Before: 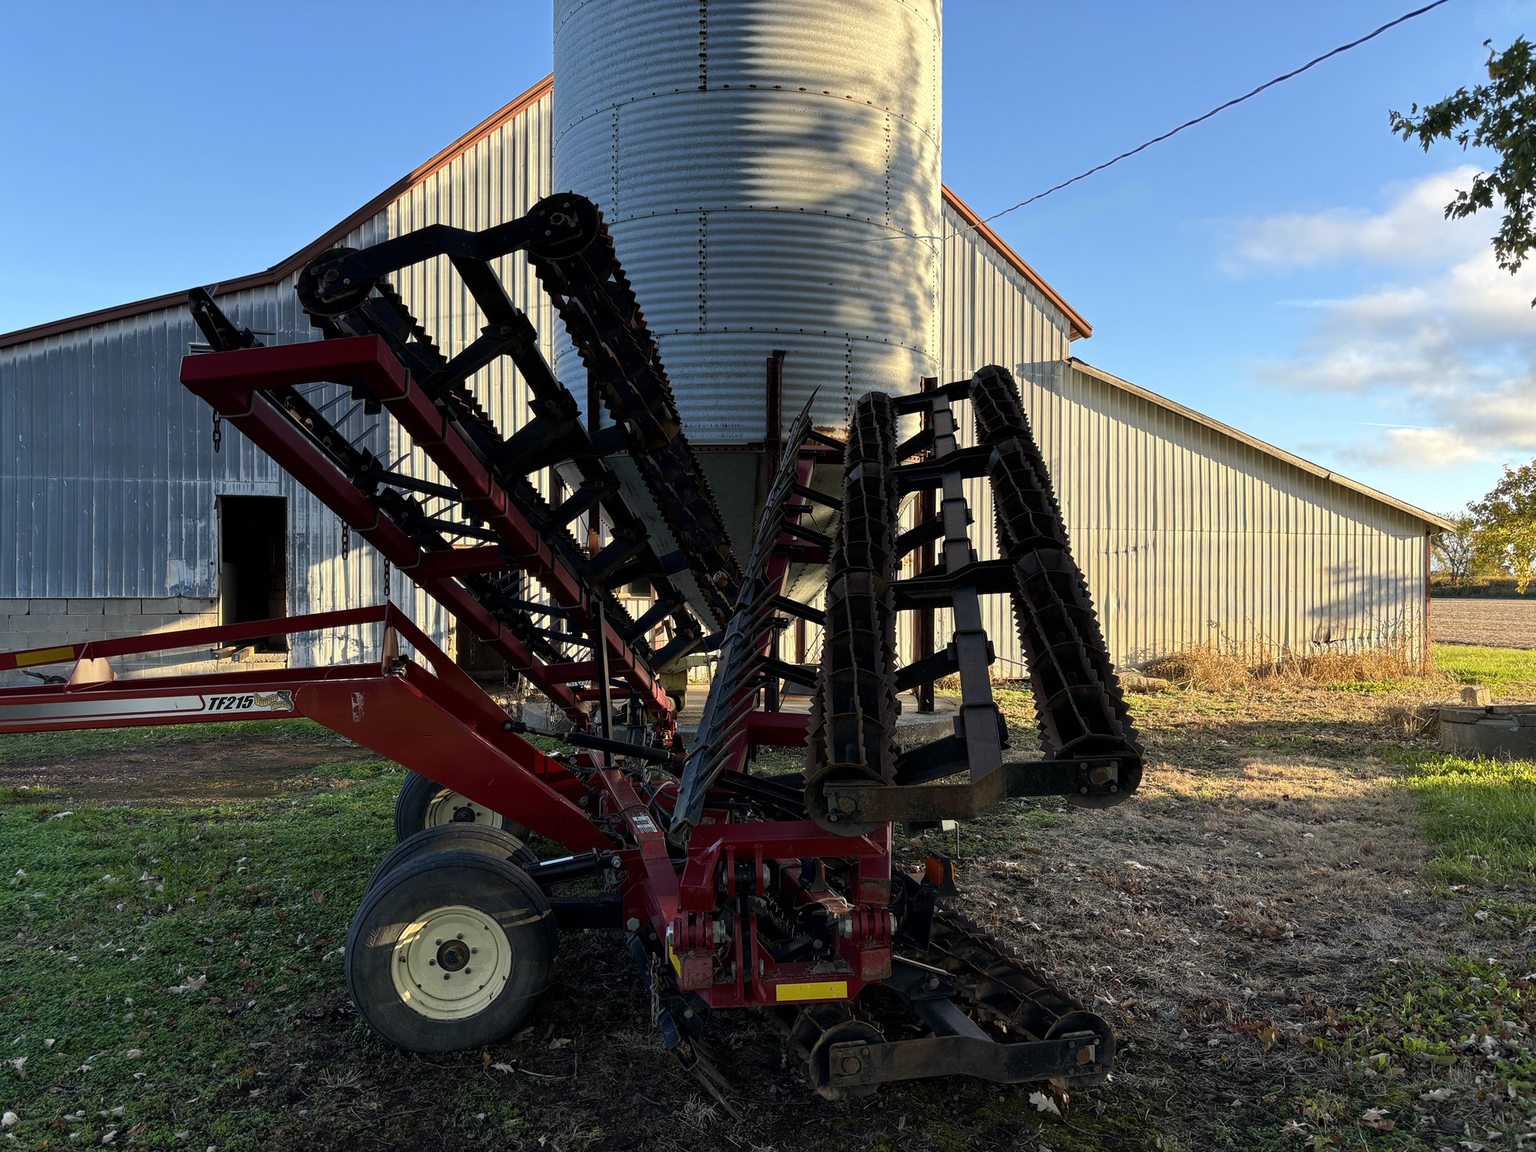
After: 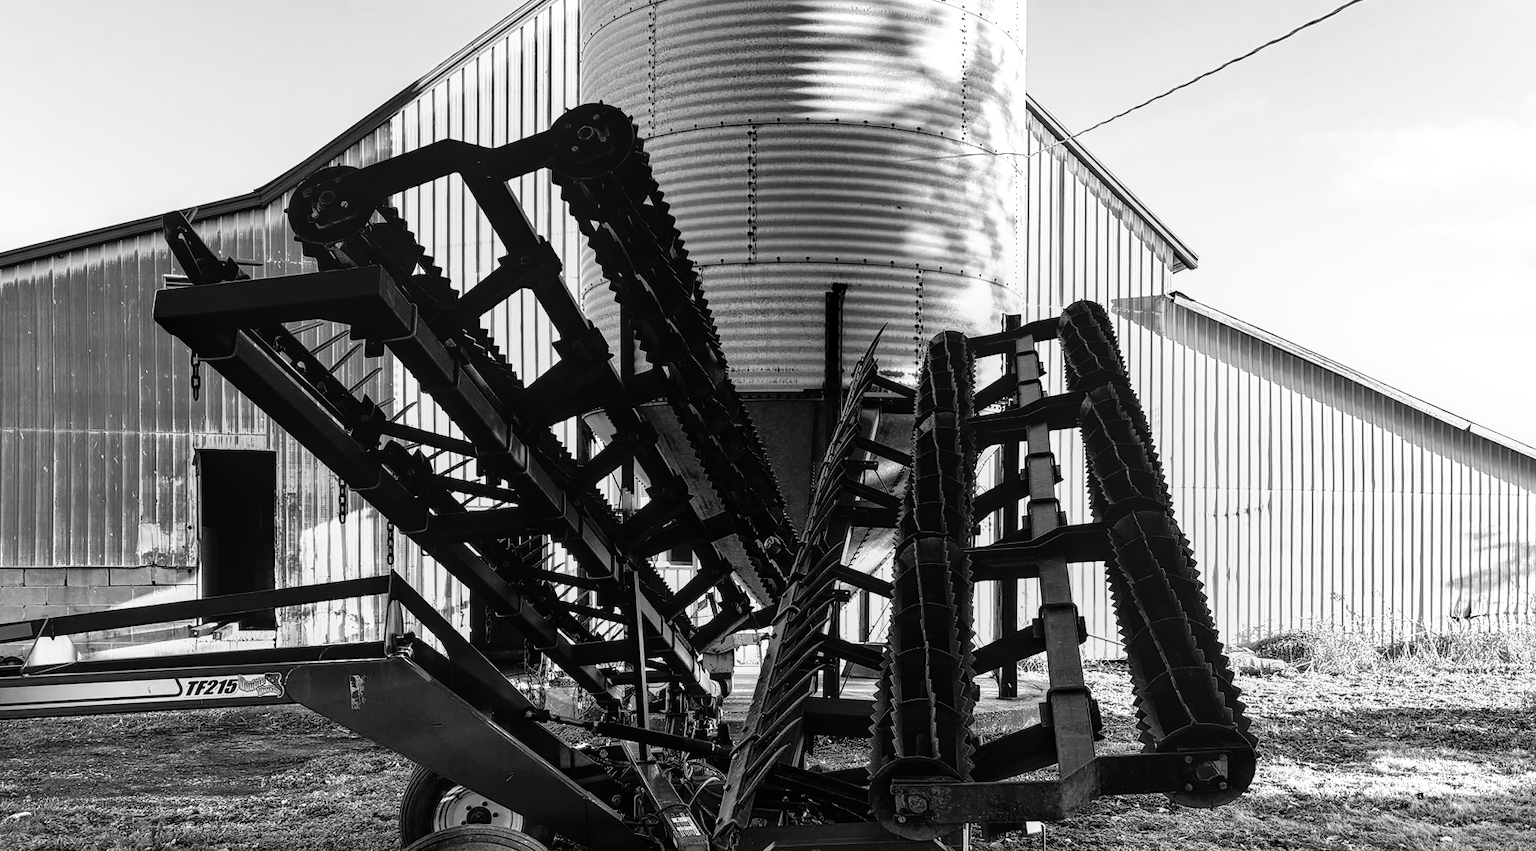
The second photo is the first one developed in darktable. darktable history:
shadows and highlights: on, module defaults
local contrast: on, module defaults
white balance: red 1.05, blue 1.072
crop: left 3.015%, top 8.969%, right 9.647%, bottom 26.457%
base curve: curves: ch0 [(0, 0) (0.007, 0.004) (0.027, 0.03) (0.046, 0.07) (0.207, 0.54) (0.442, 0.872) (0.673, 0.972) (1, 1)], preserve colors none
color balance rgb: shadows lift › luminance -20%, power › hue 72.24°, highlights gain › luminance 15%, global offset › hue 171.6°, perceptual saturation grading › highlights -30%, perceptual saturation grading › shadows 20%, global vibrance 30%, contrast 10%
monochrome: on, module defaults
